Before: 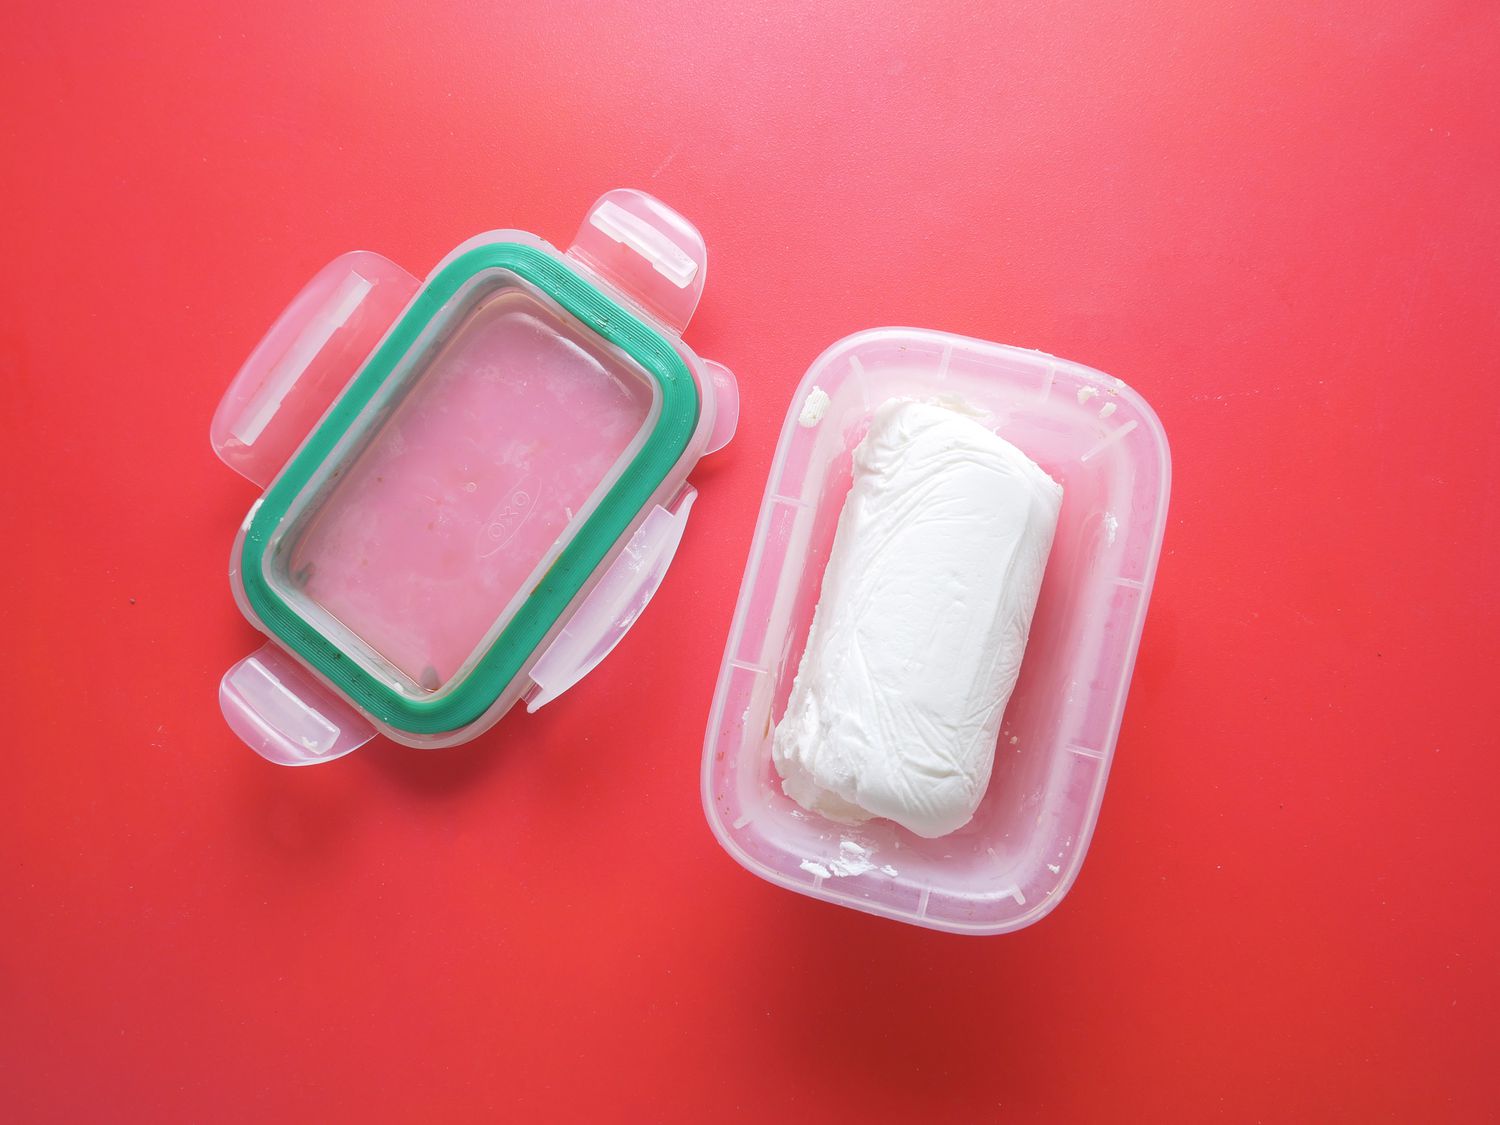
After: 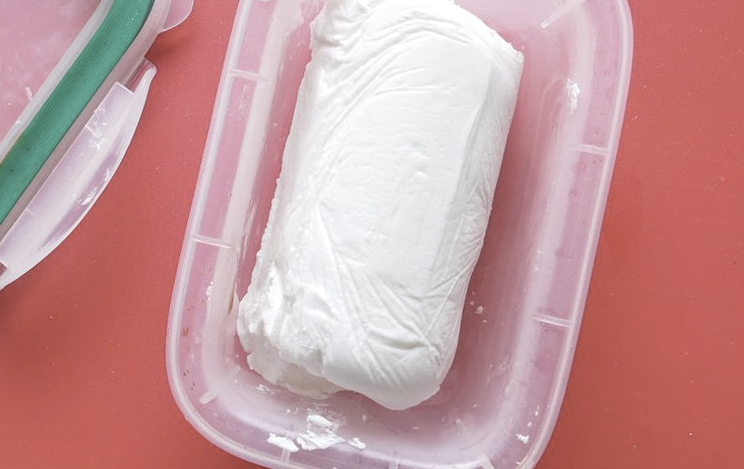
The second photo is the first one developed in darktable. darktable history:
rotate and perspective: rotation -1.32°, lens shift (horizontal) -0.031, crop left 0.015, crop right 0.985, crop top 0.047, crop bottom 0.982
contrast brightness saturation: contrast -0.05, saturation -0.41
crop: left 35.03%, top 36.625%, right 14.663%, bottom 20.057%
local contrast: highlights 35%, detail 135%
